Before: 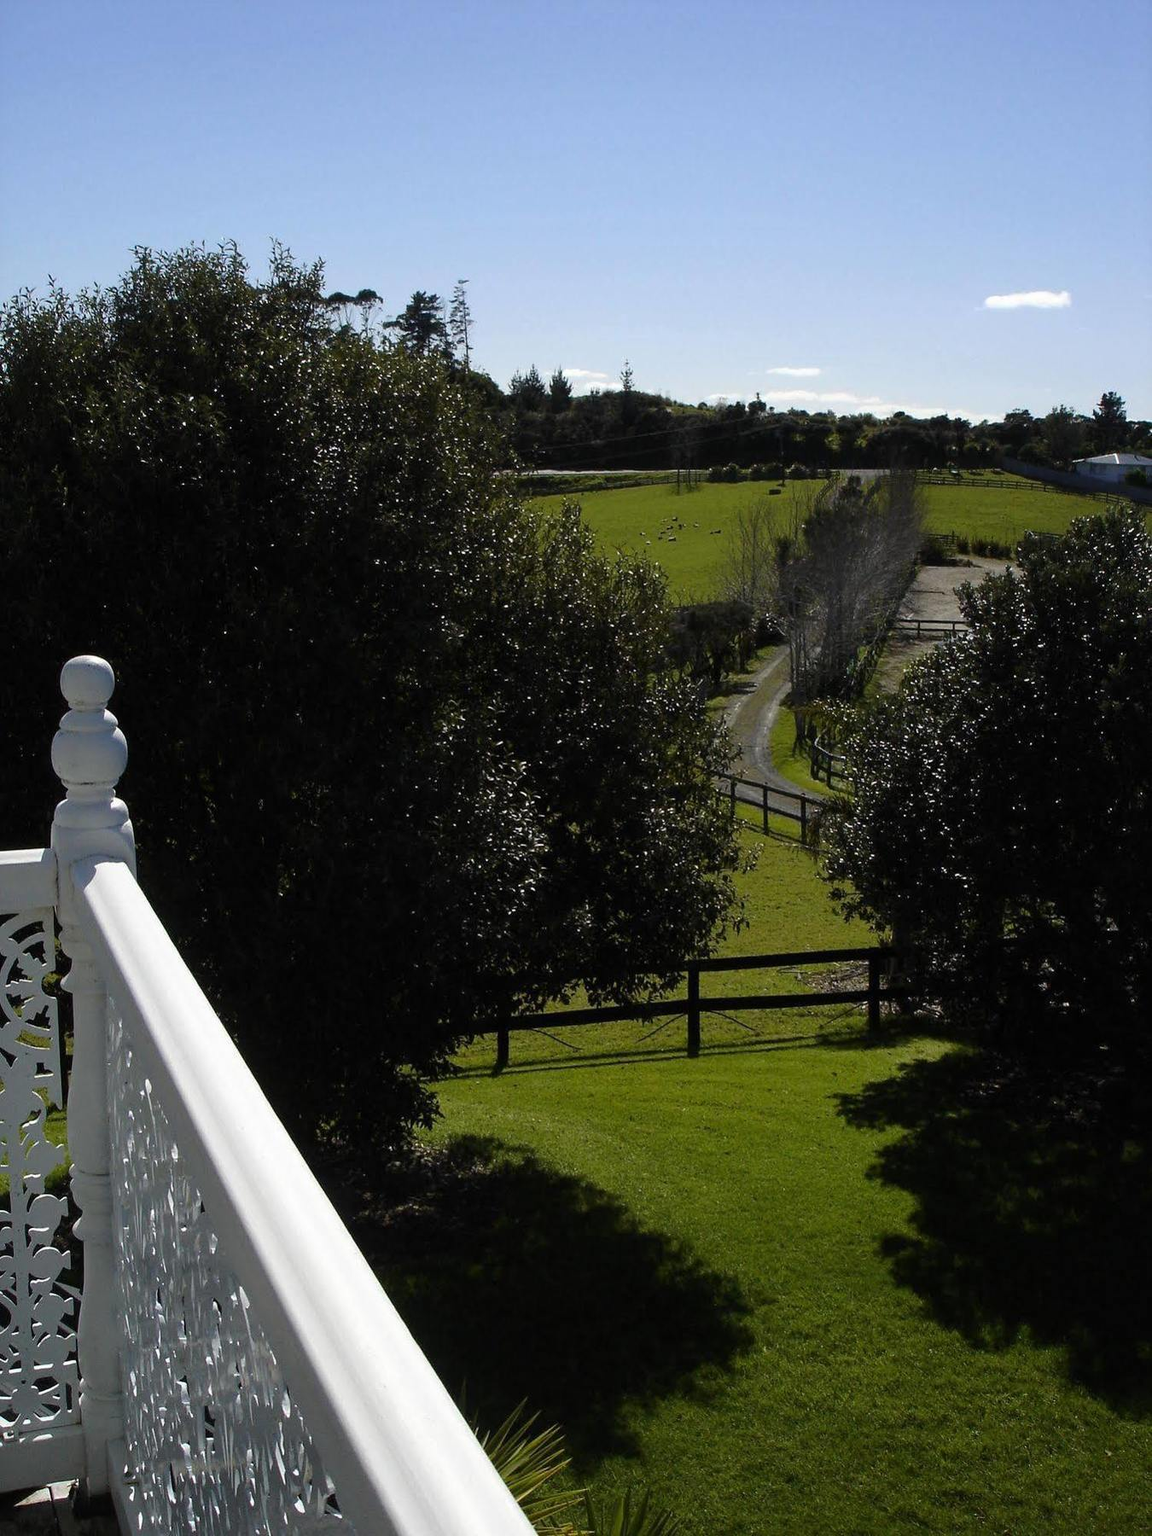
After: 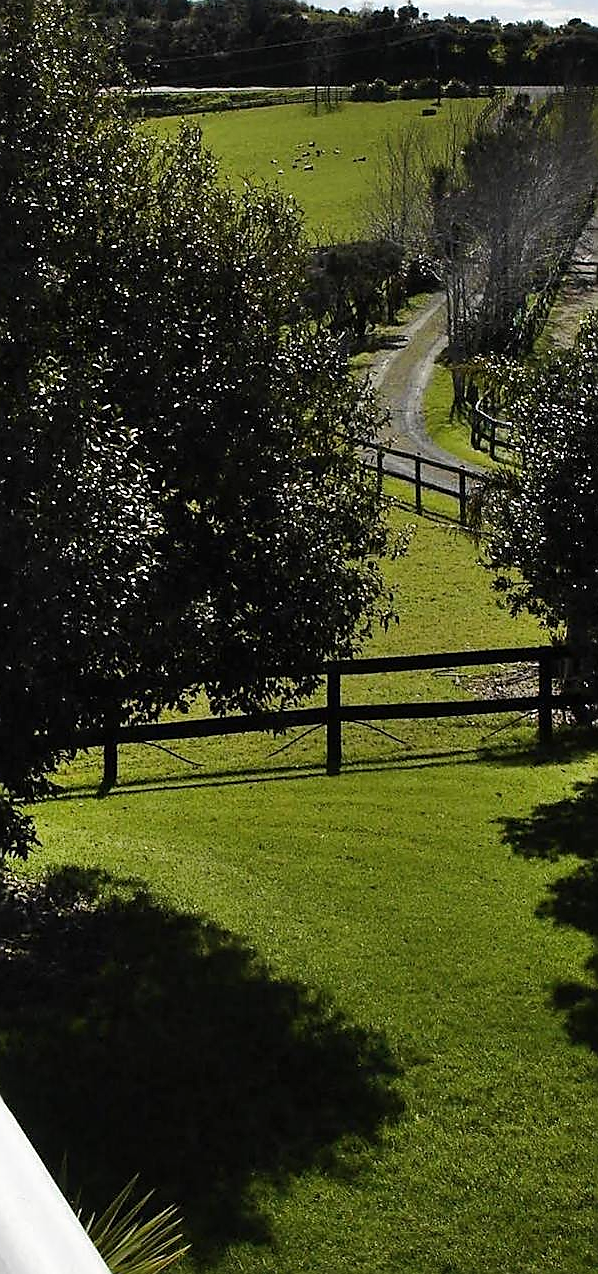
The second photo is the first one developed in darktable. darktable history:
shadows and highlights: low approximation 0.01, soften with gaussian
crop: left 35.532%, top 25.819%, right 20.097%, bottom 3.378%
sharpen: radius 1.399, amount 1.259, threshold 0.719
